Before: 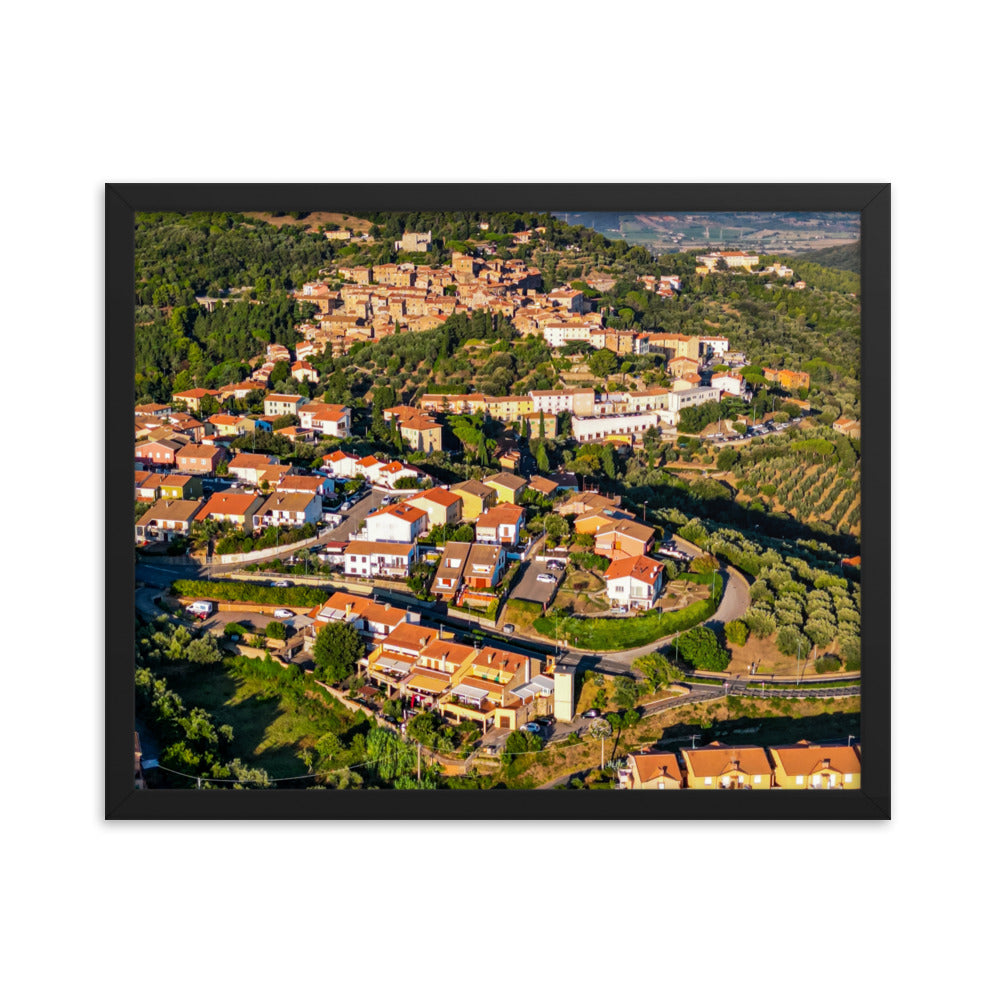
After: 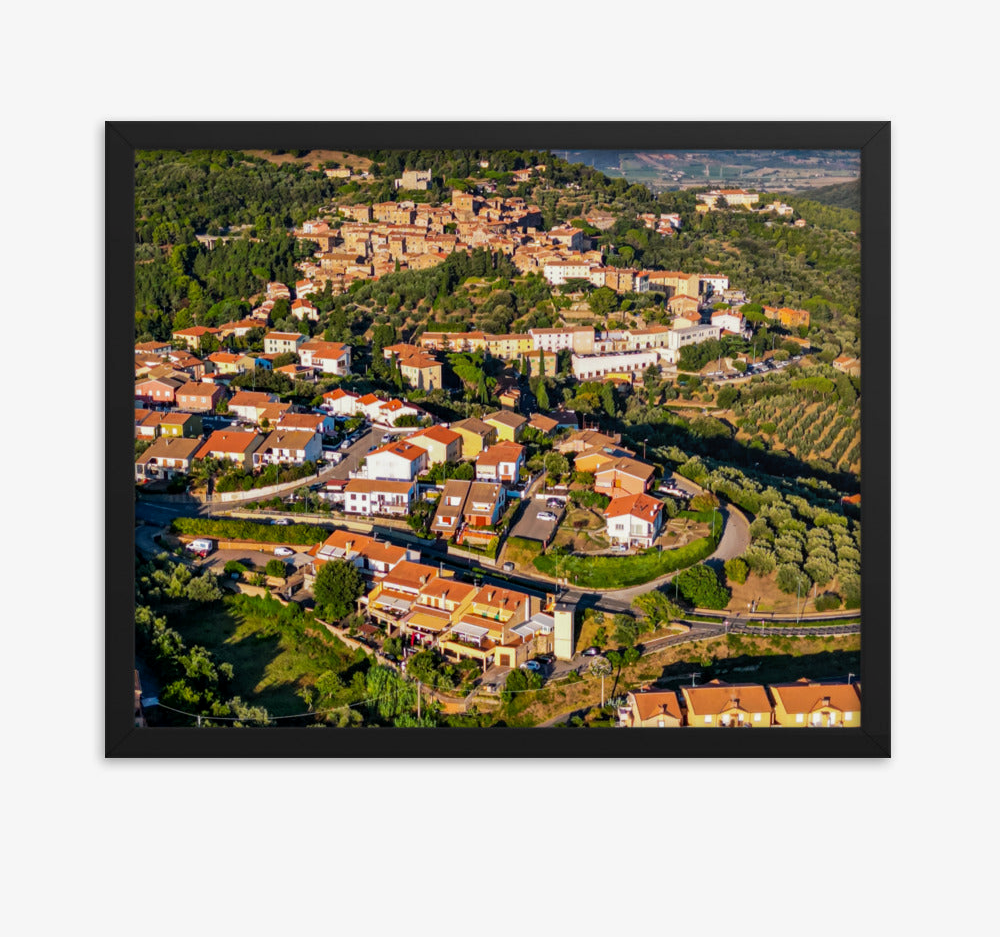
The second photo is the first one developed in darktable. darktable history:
exposure: black level correction 0.001, exposure -0.122 EV, compensate exposure bias true, compensate highlight preservation false
crop and rotate: top 6.206%
